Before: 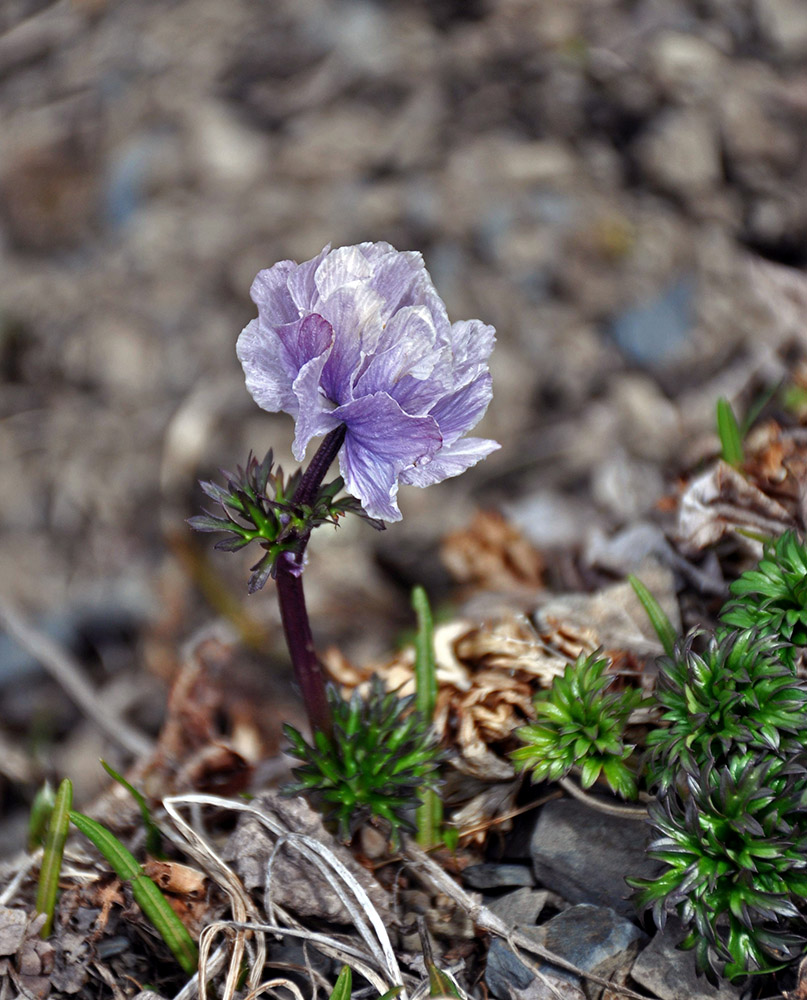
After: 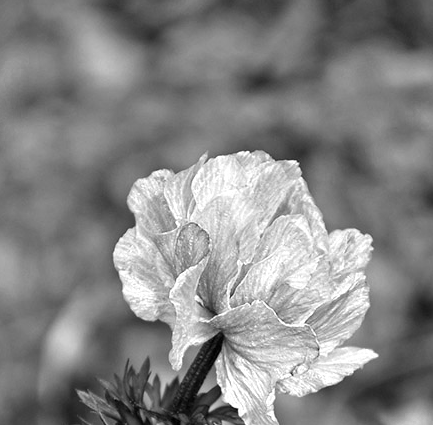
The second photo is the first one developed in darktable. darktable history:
crop: left 15.276%, top 9.133%, right 31.05%, bottom 48.352%
color zones: curves: ch0 [(0, 0.613) (0.01, 0.613) (0.245, 0.448) (0.498, 0.529) (0.642, 0.665) (0.879, 0.777) (0.99, 0.613)]; ch1 [(0, 0) (0.143, 0) (0.286, 0) (0.429, 0) (0.571, 0) (0.714, 0) (0.857, 0)]
